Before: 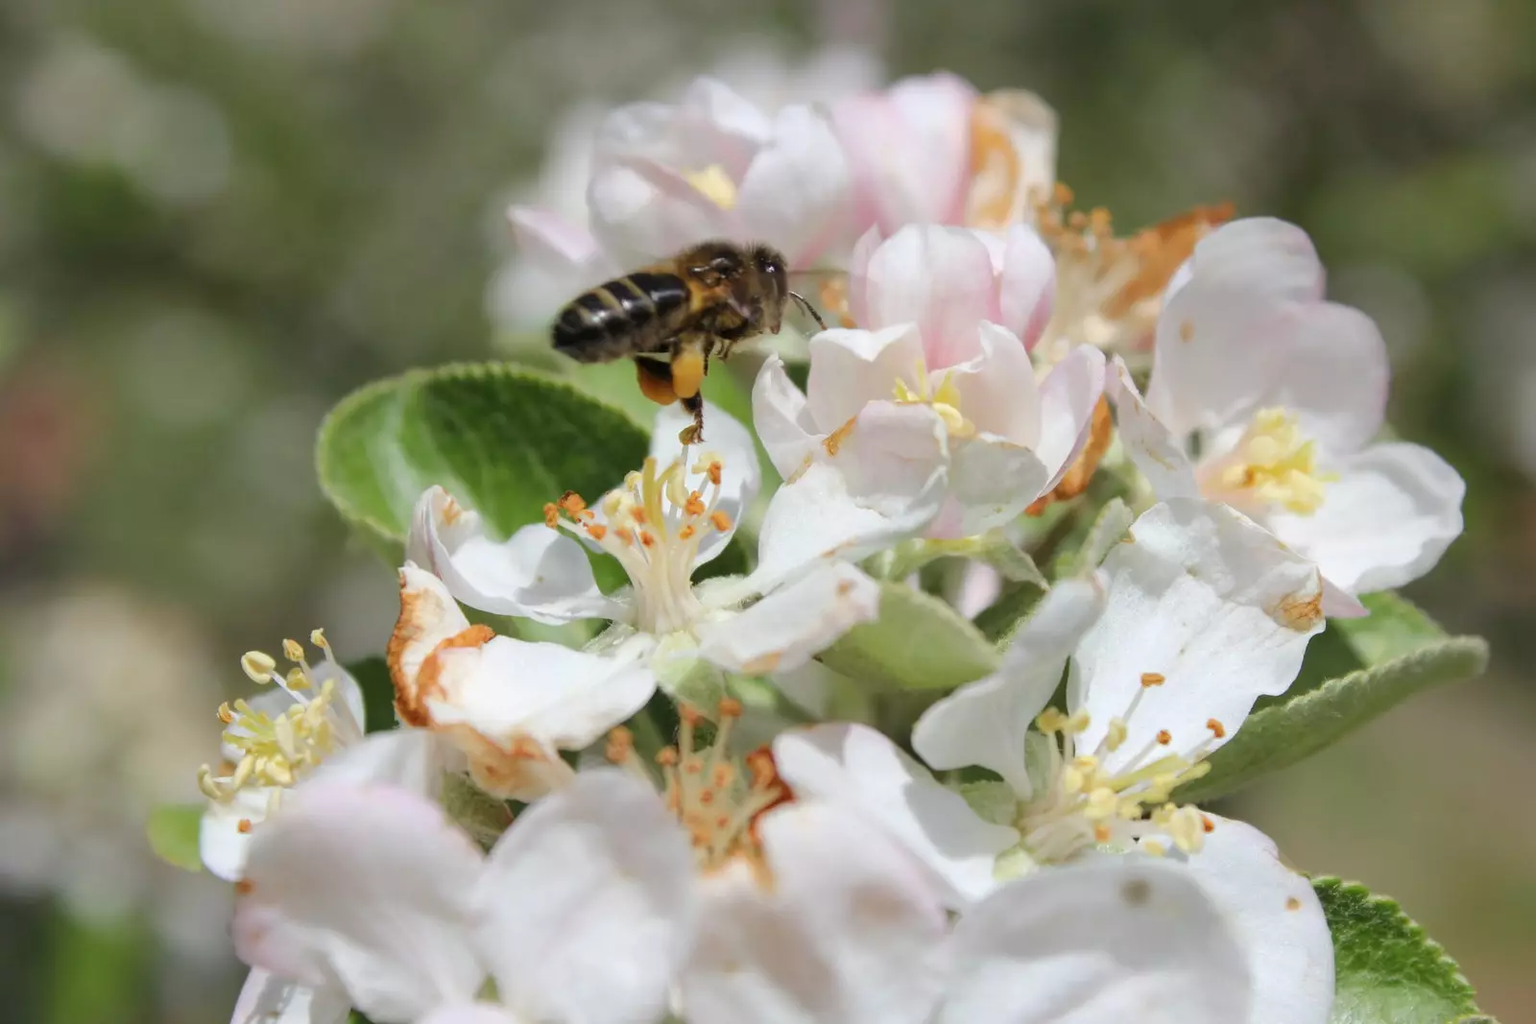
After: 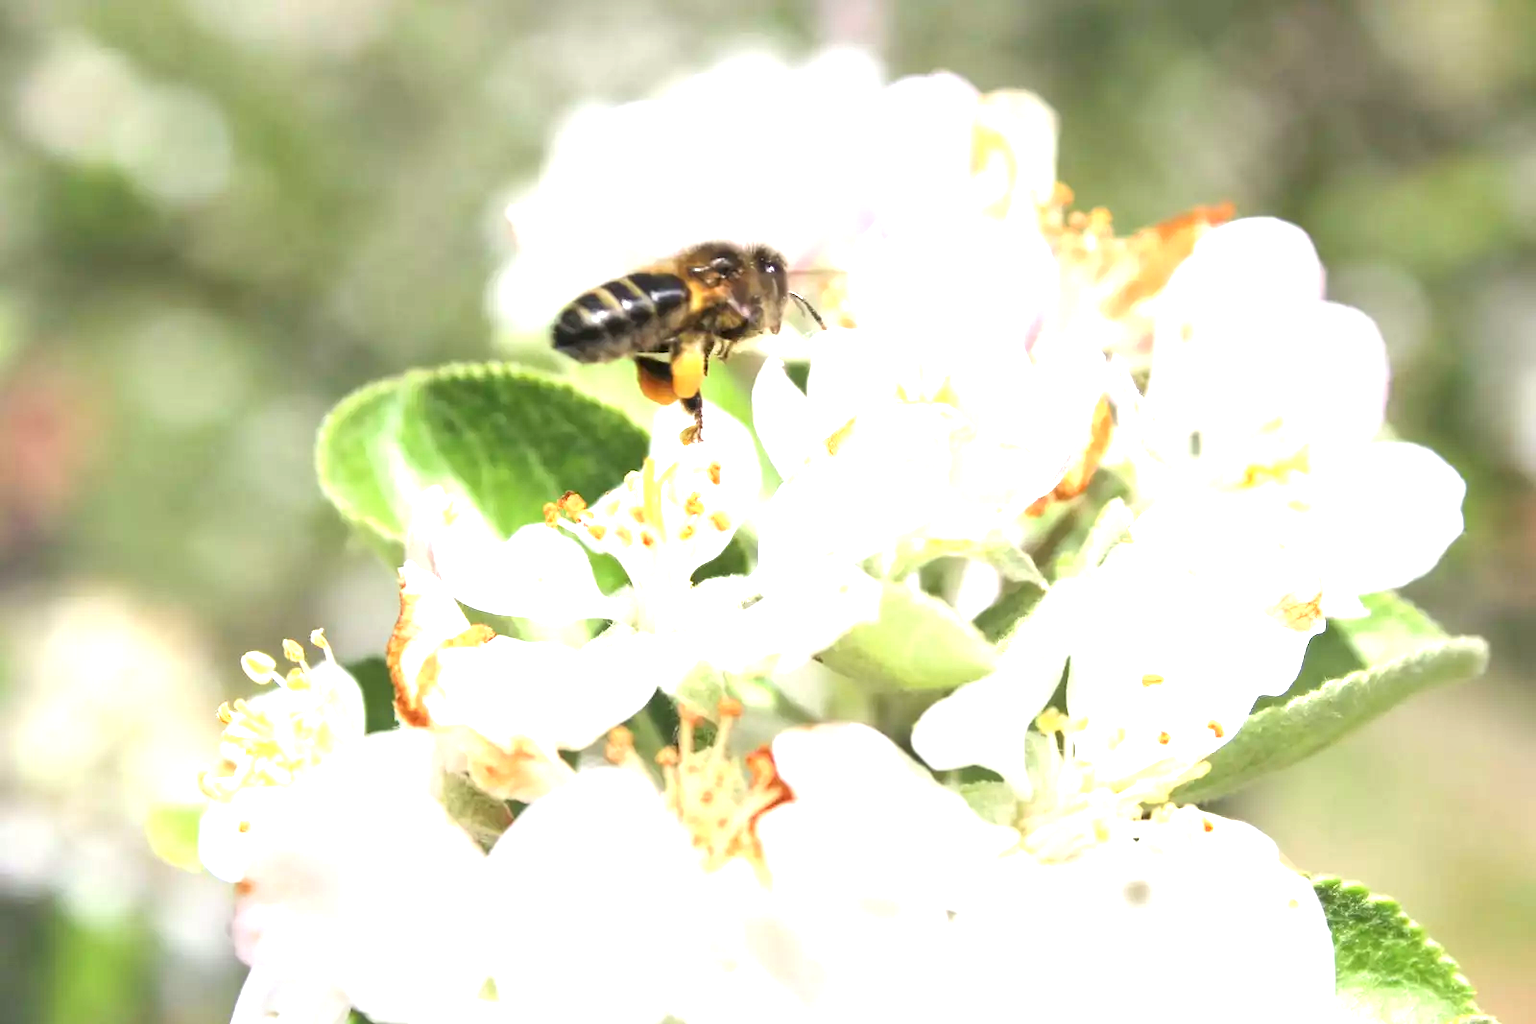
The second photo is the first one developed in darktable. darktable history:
exposure: black level correction 0, exposure 1.745 EV, compensate exposure bias true, compensate highlight preservation false
tone equalizer: on, module defaults
